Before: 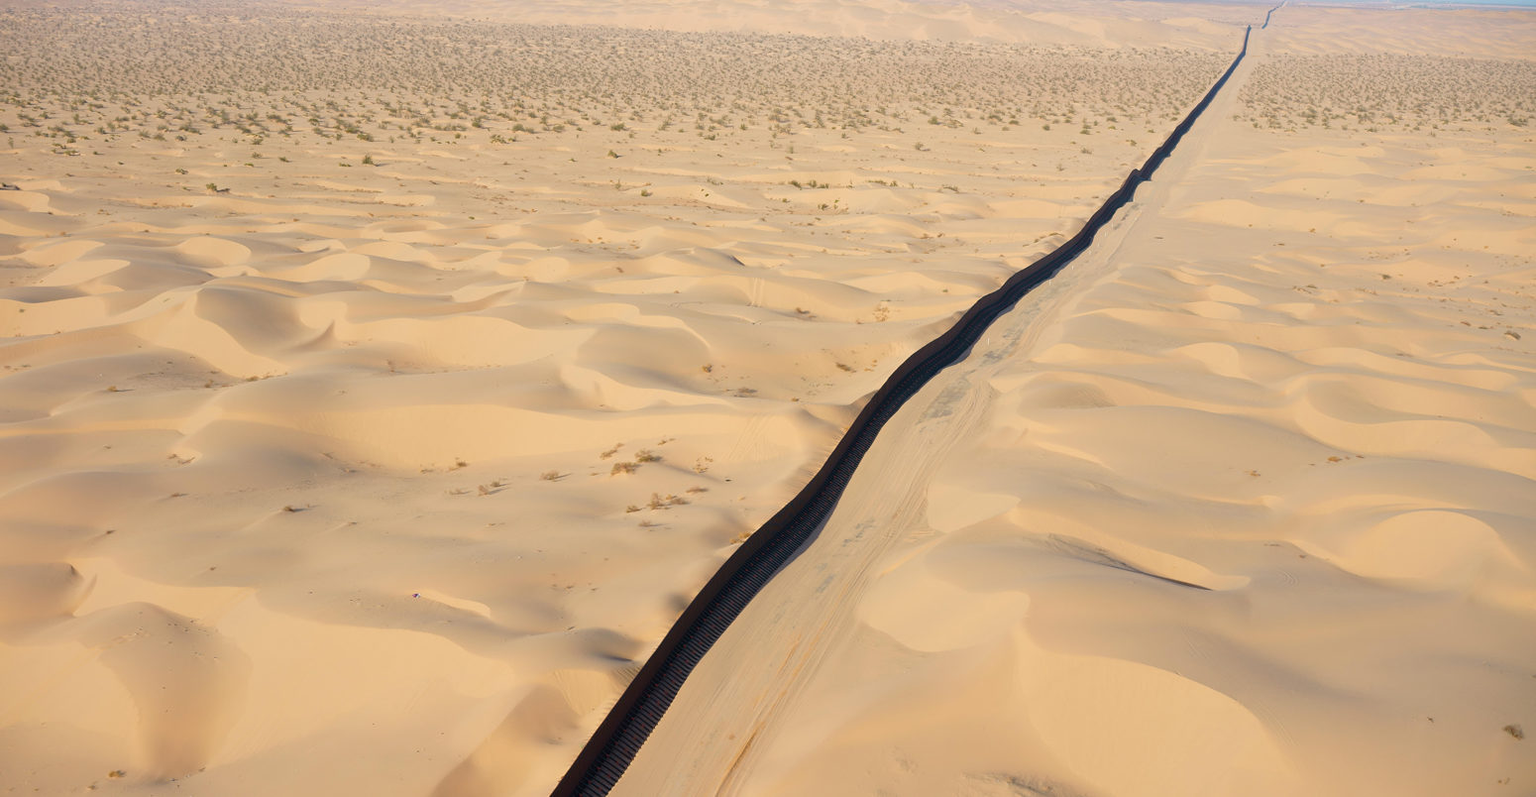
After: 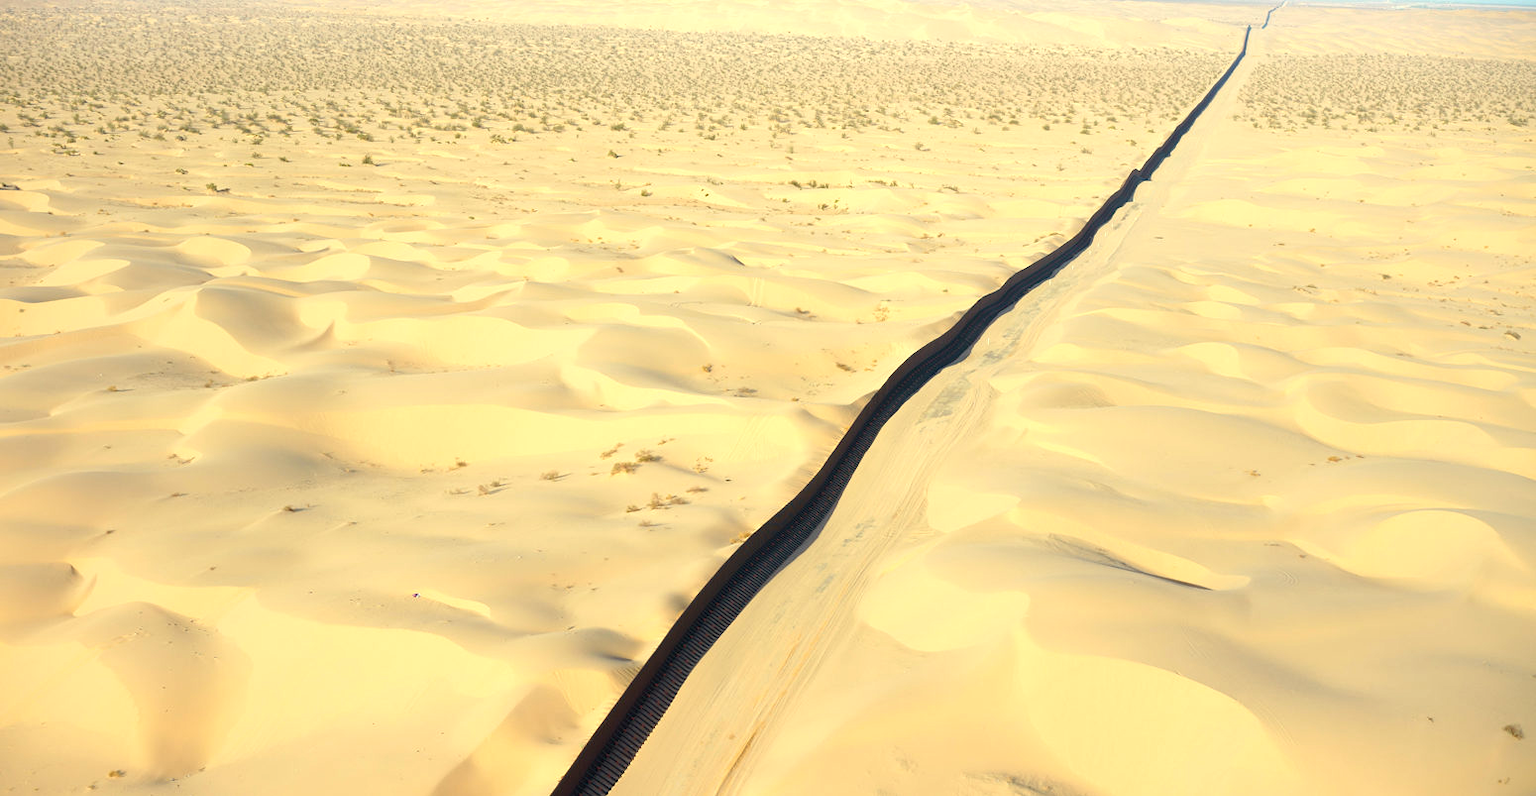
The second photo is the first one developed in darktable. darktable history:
exposure: exposure 0.695 EV, compensate highlight preservation false
color correction: highlights a* -5.9, highlights b* 11.34
contrast brightness saturation: saturation -0.068
